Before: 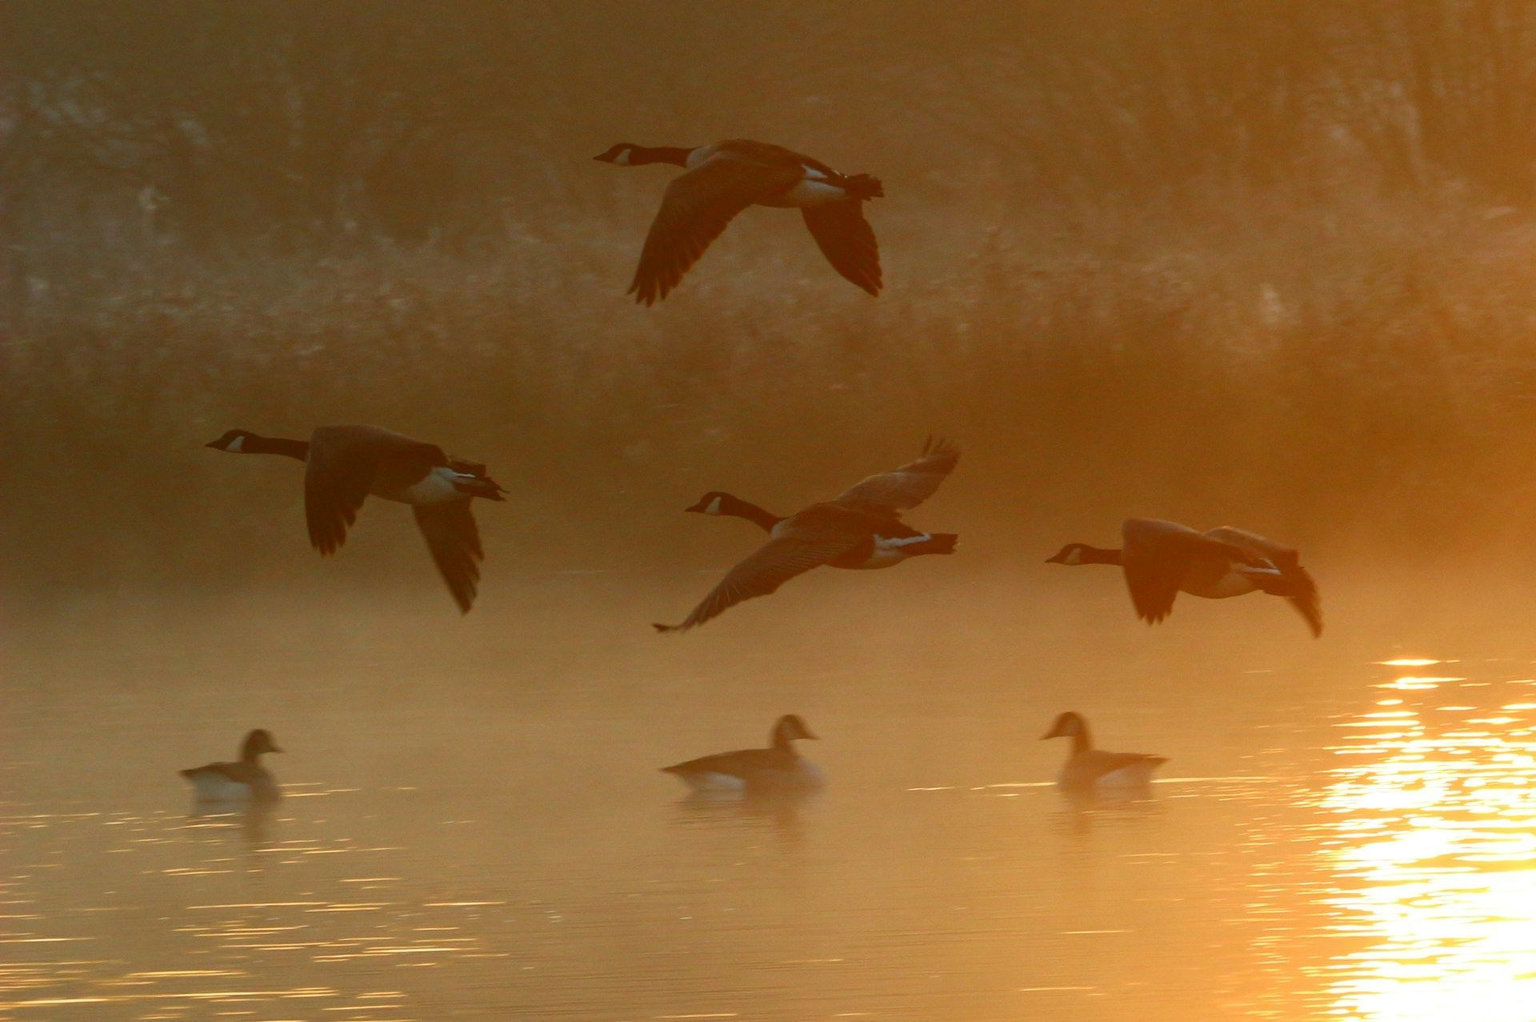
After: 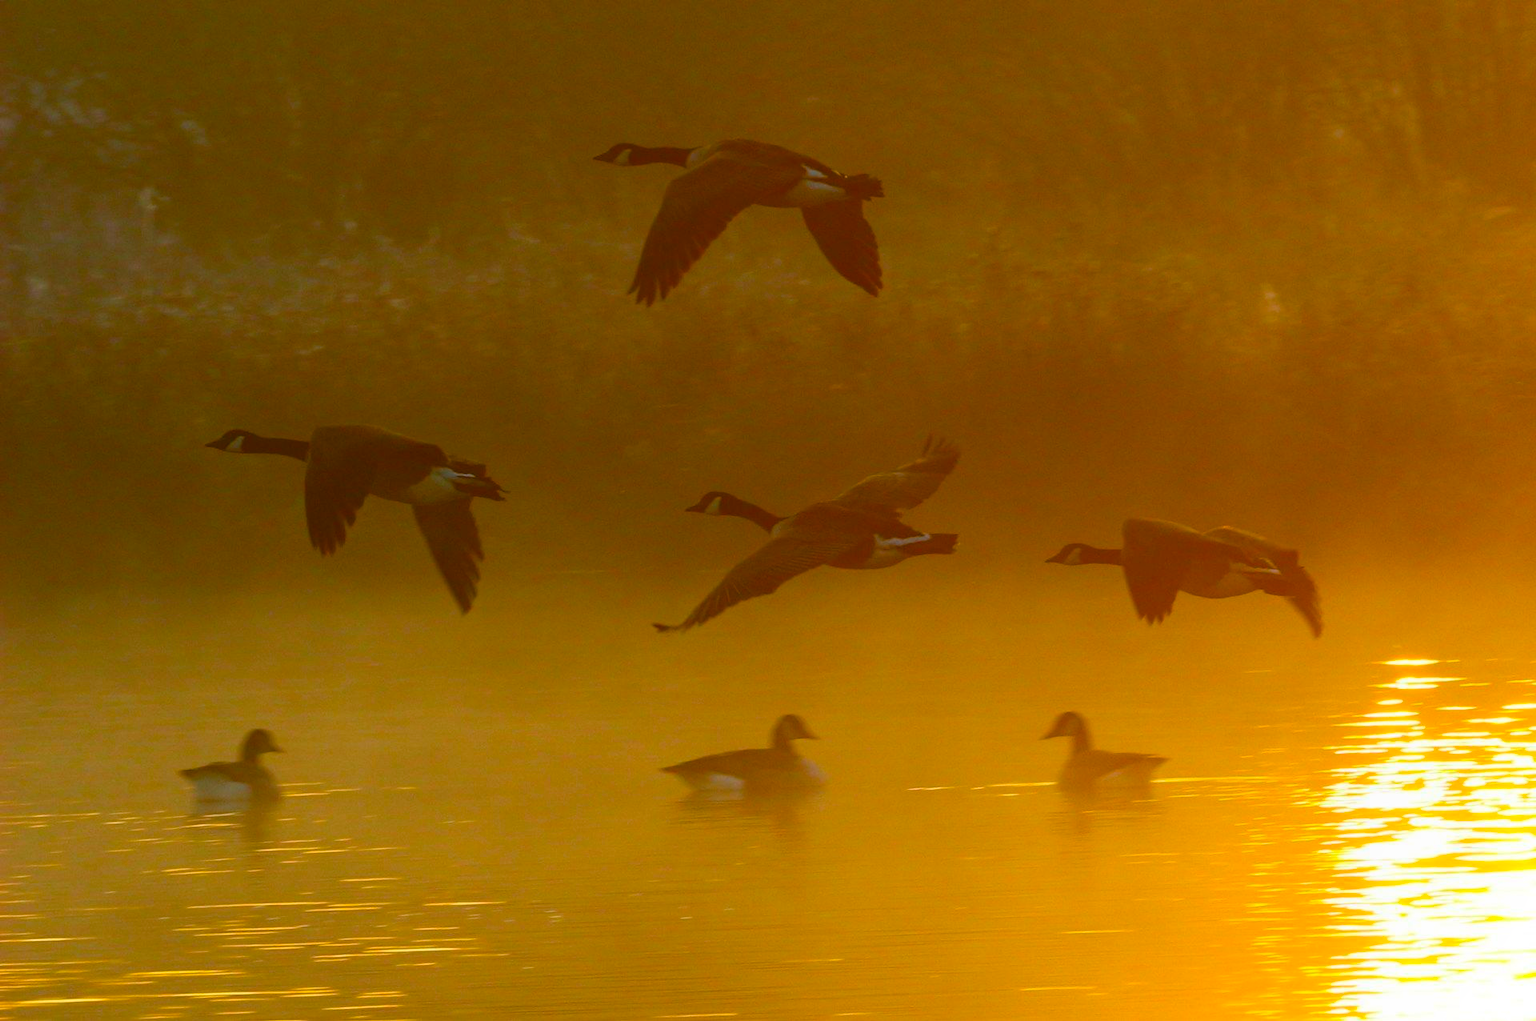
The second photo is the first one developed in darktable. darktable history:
color balance rgb: linear chroma grading › global chroma 13.903%, perceptual saturation grading › global saturation 0.783%, global vibrance 59.941%
local contrast: mode bilateral grid, contrast 100, coarseness 100, detail 92%, midtone range 0.2
